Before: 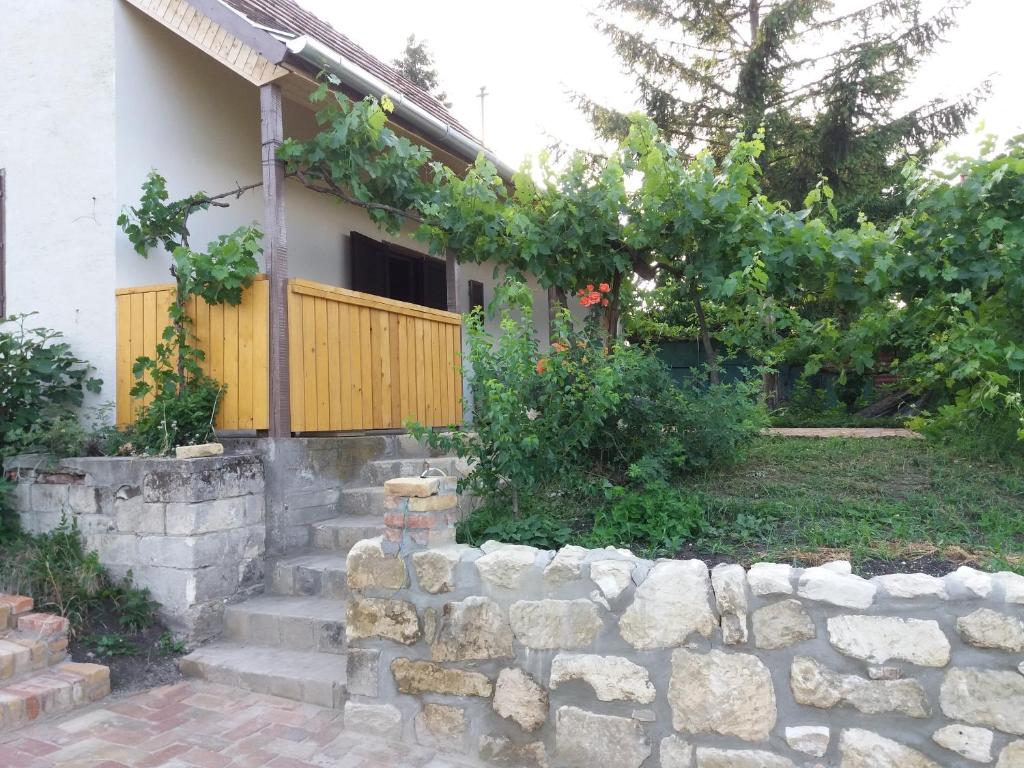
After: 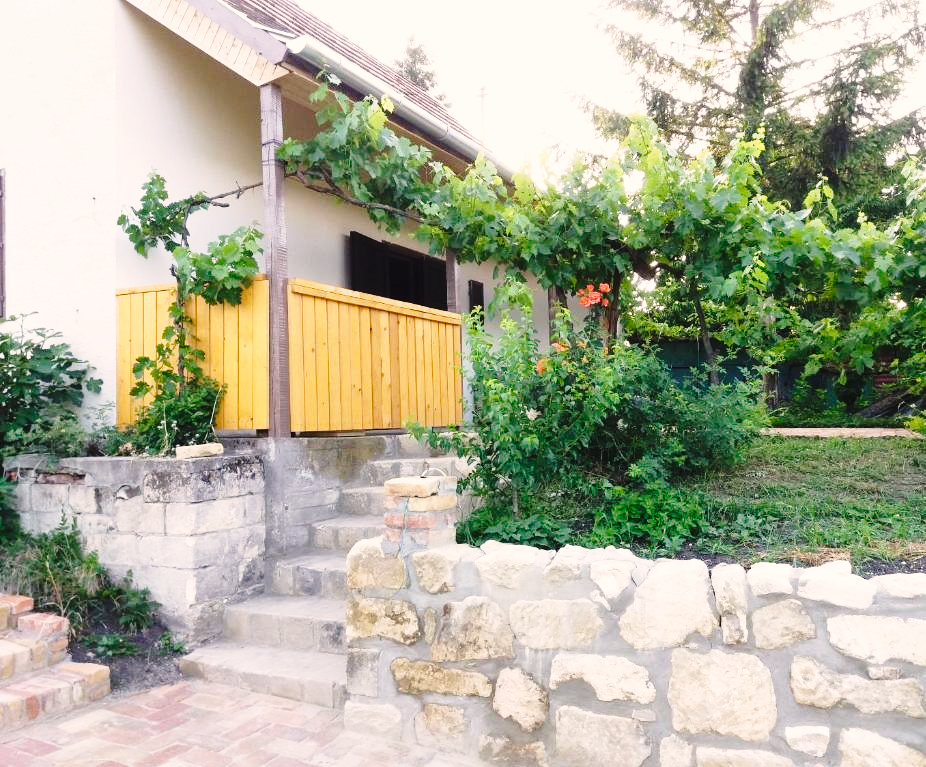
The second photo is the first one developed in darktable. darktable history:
sharpen: radius 2.883, amount 0.868, threshold 47.523
color correction: highlights a* 3.84, highlights b* 5.07
base curve: curves: ch0 [(0, 0) (0.04, 0.03) (0.133, 0.232) (0.448, 0.748) (0.843, 0.968) (1, 1)], preserve colors none
crop: right 9.509%, bottom 0.031%
